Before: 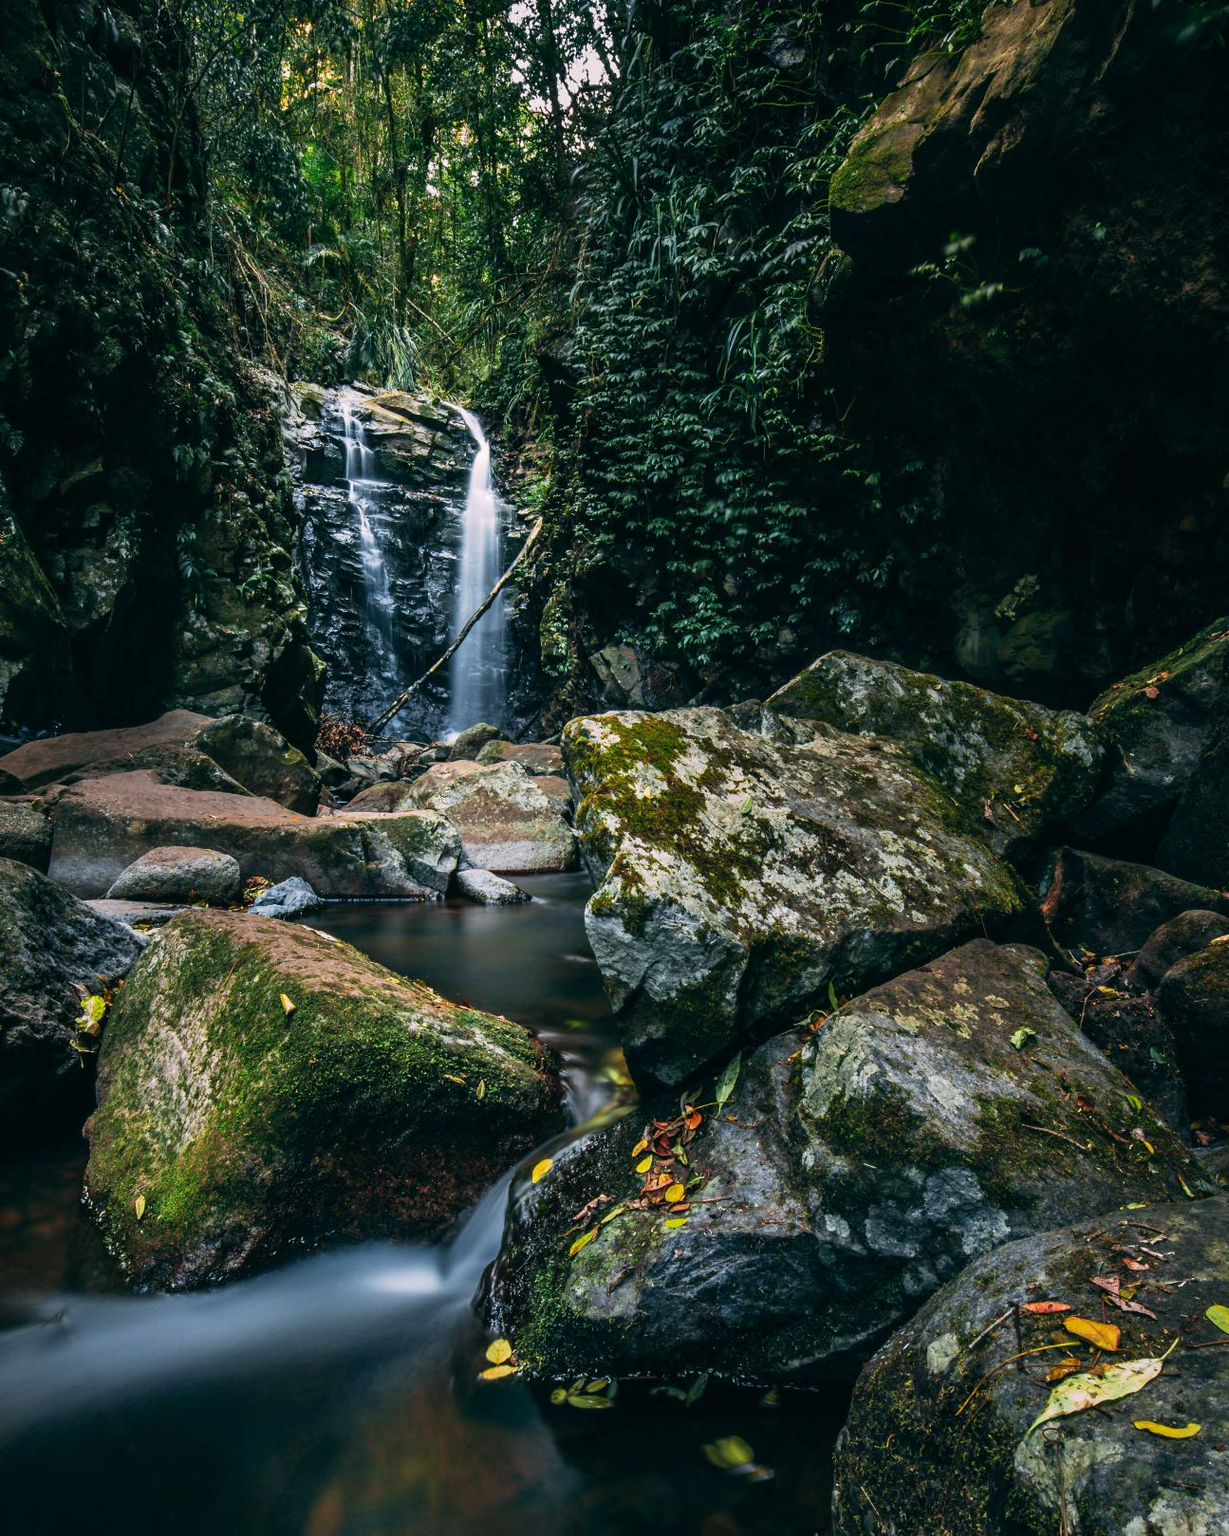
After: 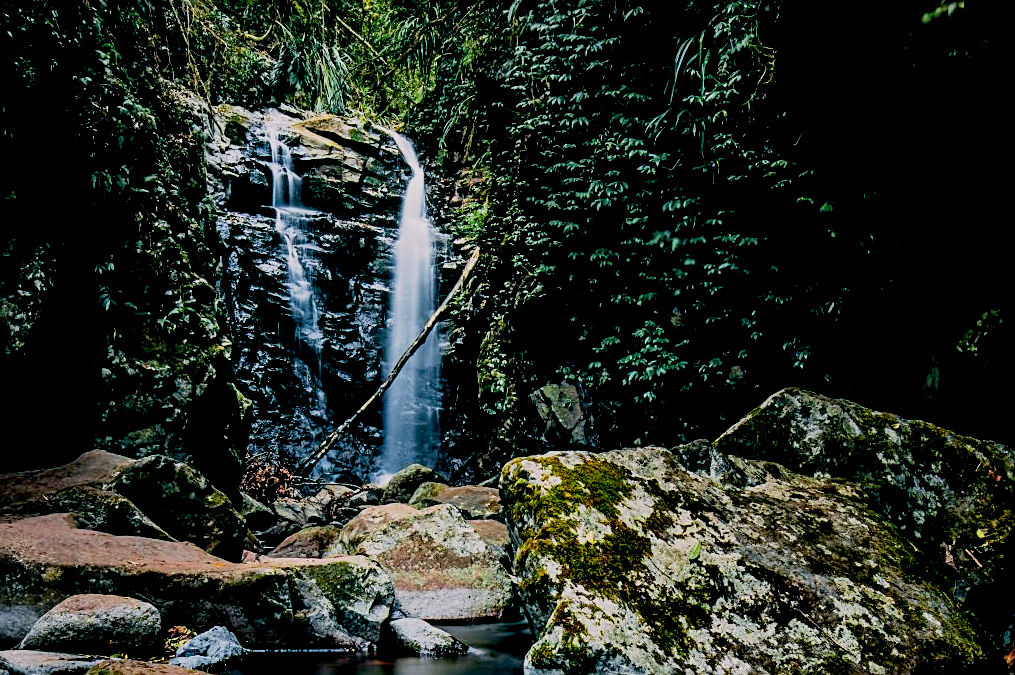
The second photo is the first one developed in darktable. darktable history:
crop: left 7.143%, top 18.464%, right 14.405%, bottom 39.806%
color balance rgb: perceptual saturation grading › global saturation 0.588%, global vibrance 20%
exposure: black level correction 0.032, exposure 0.306 EV, compensate highlight preservation false
filmic rgb: black relative exposure -7.65 EV, white relative exposure 4.56 EV, hardness 3.61
sharpen: on, module defaults
